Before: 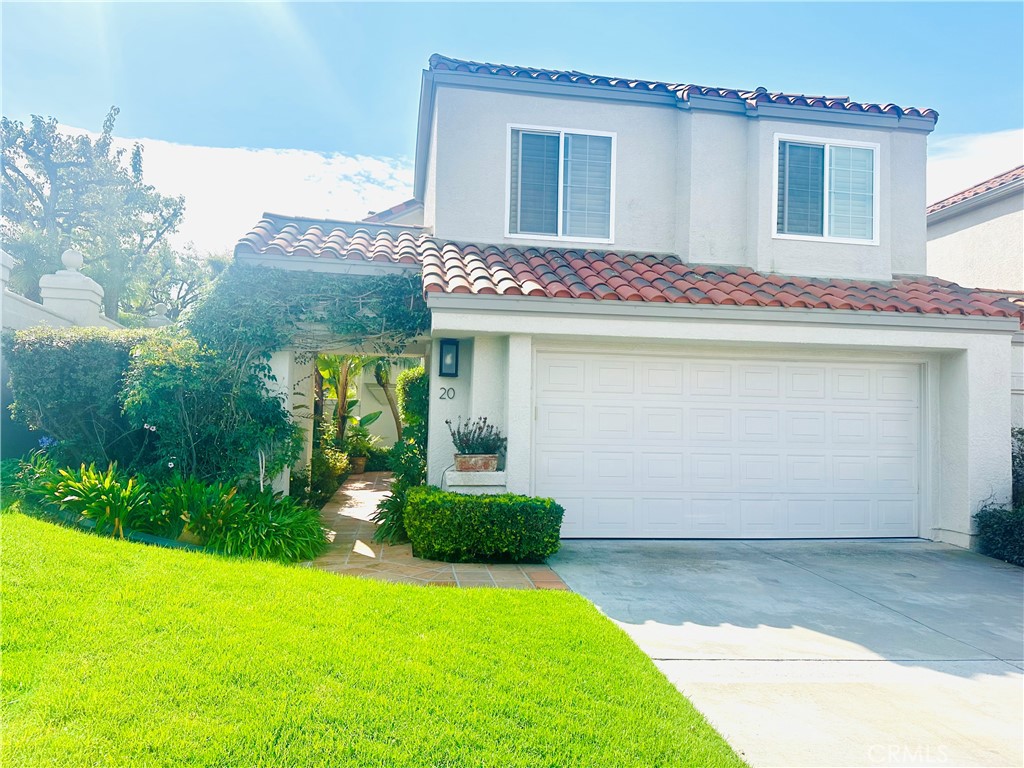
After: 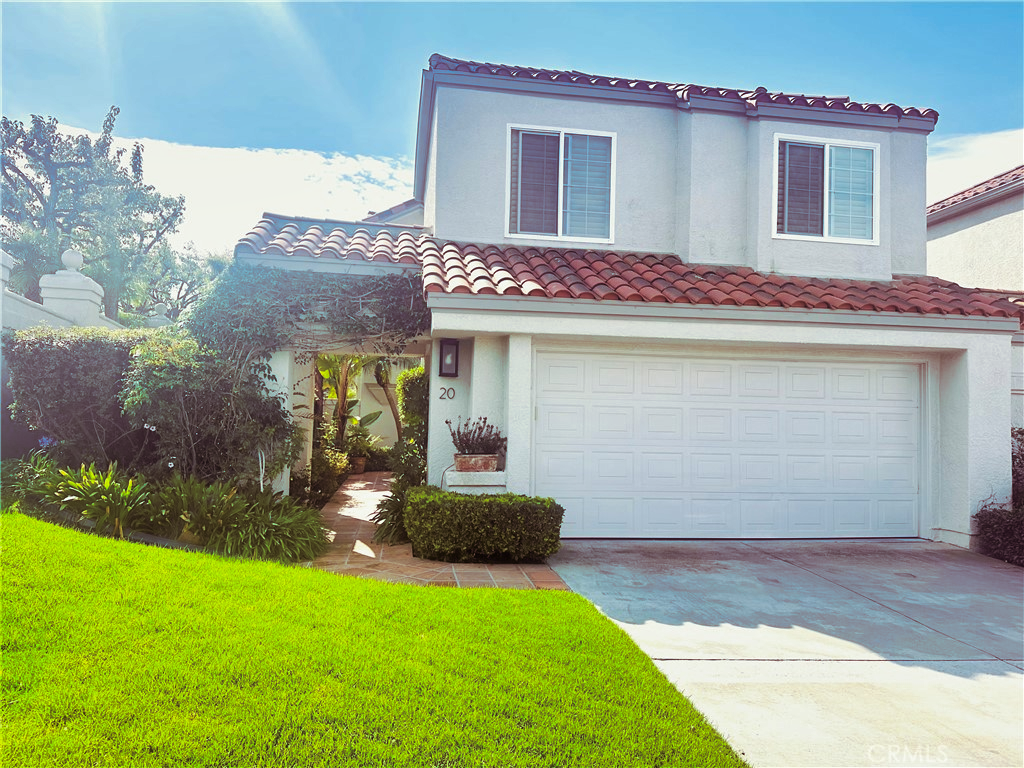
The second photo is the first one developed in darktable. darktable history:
vibrance: vibrance 60%
split-toning: on, module defaults
shadows and highlights: shadows 60, soften with gaussian
